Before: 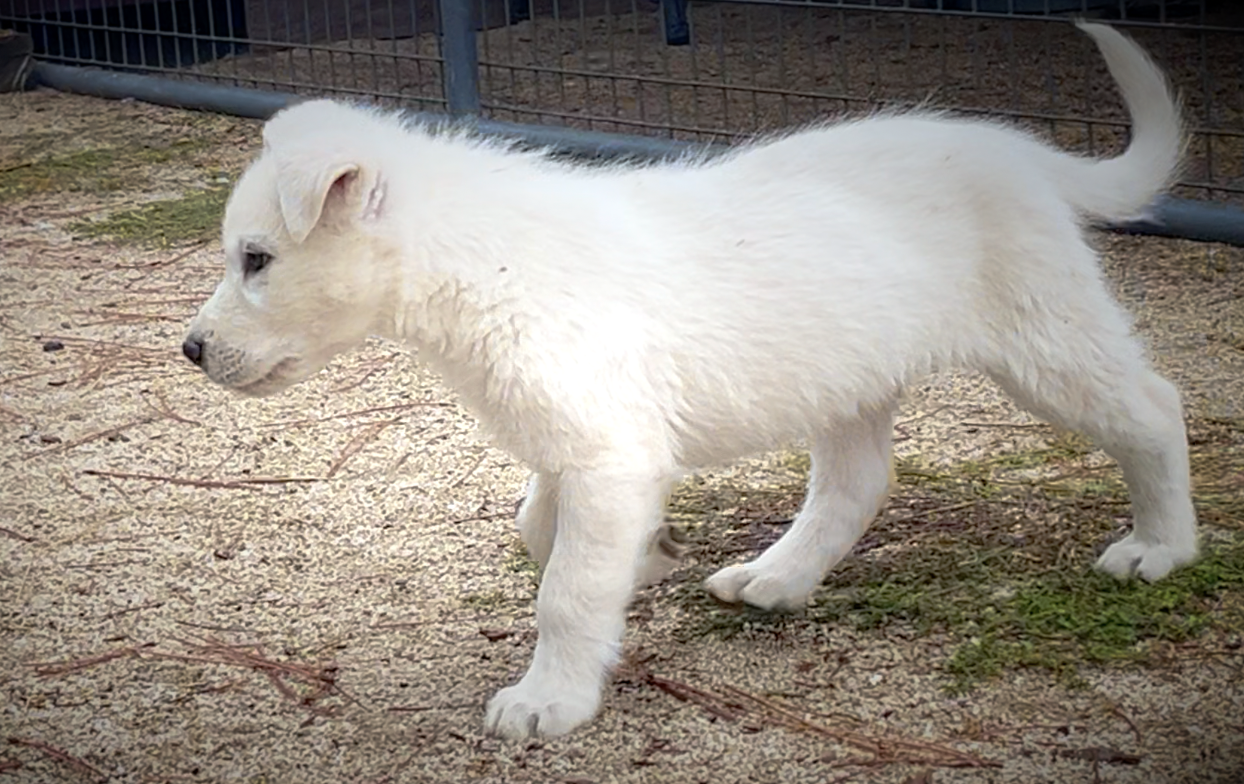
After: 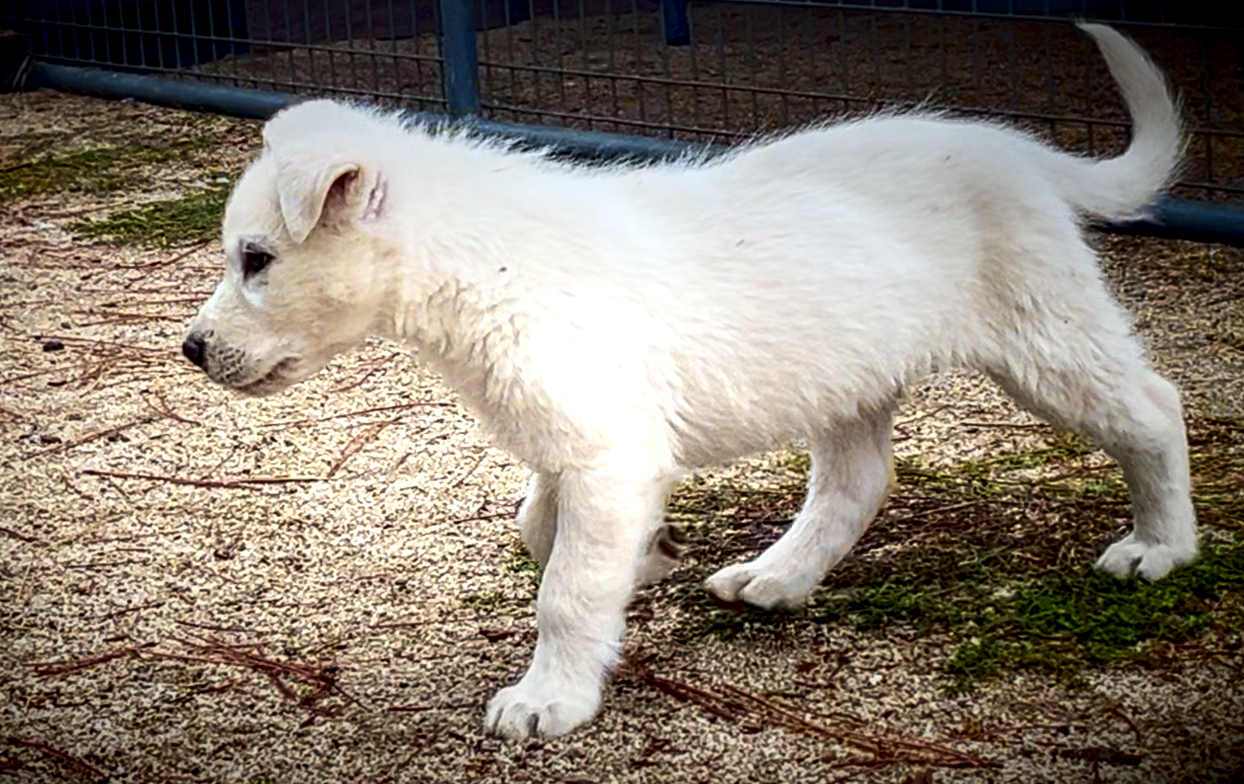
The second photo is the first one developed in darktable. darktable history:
contrast brightness saturation: contrast 0.22, brightness -0.19, saturation 0.24
local contrast: detail 154%
